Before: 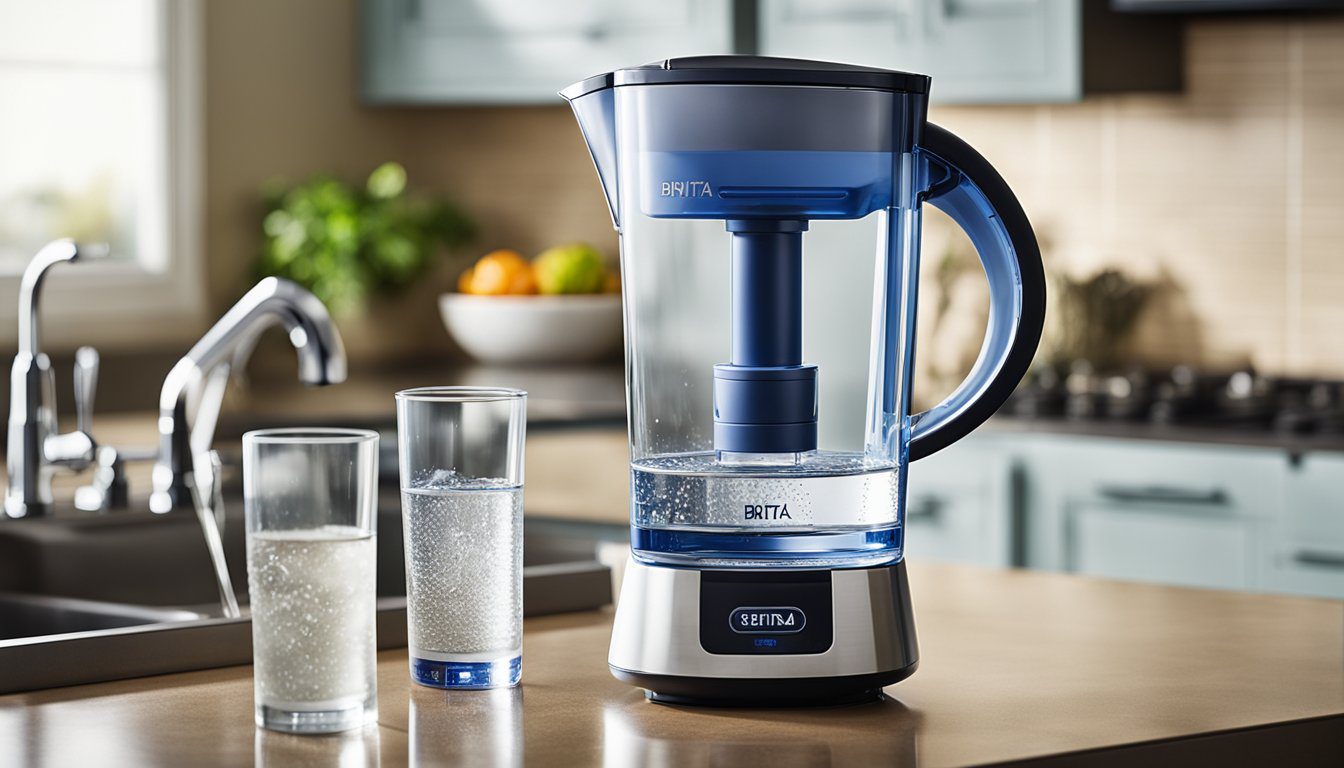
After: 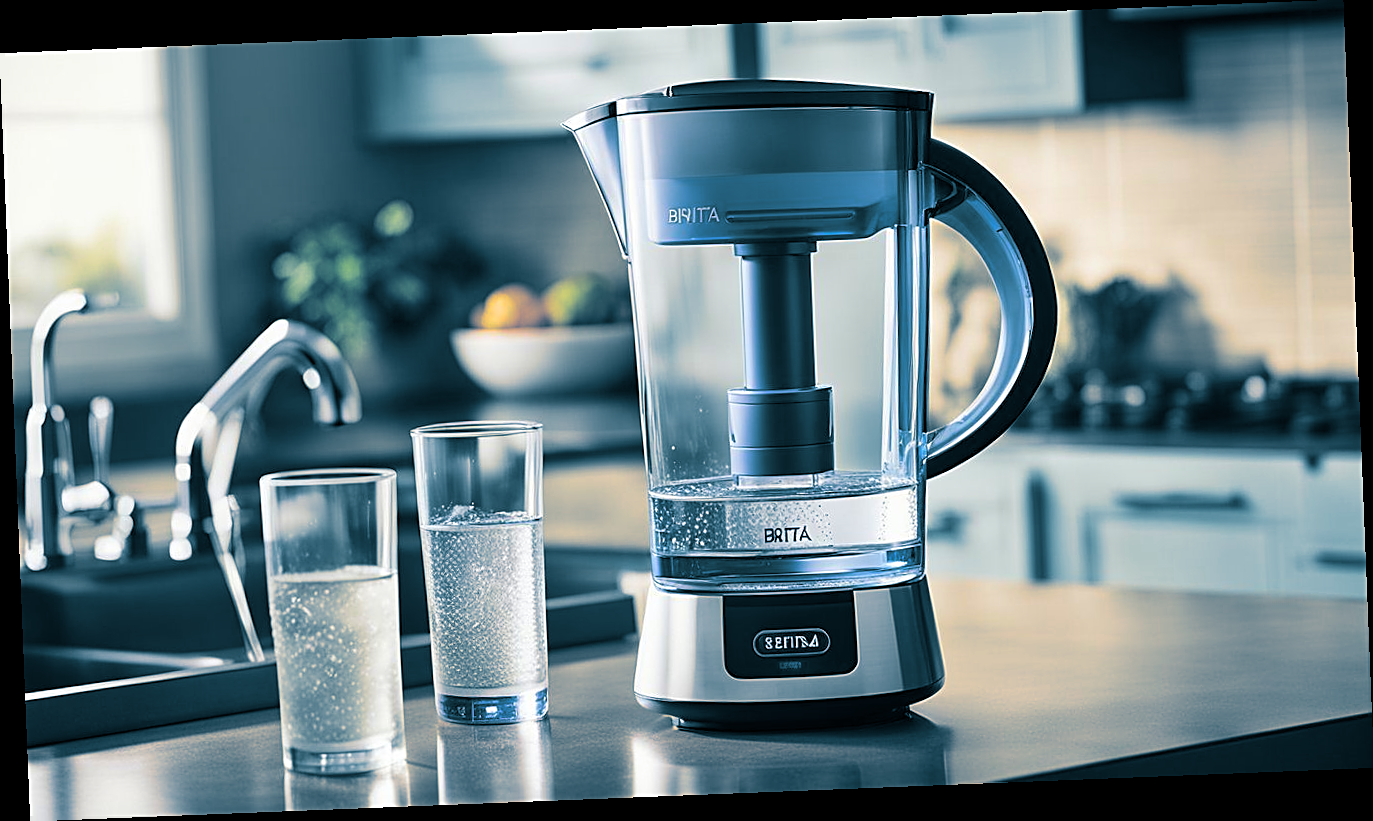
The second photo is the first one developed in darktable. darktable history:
color balance rgb: perceptual saturation grading › global saturation 25%, global vibrance 20%
rotate and perspective: rotation -2.29°, automatic cropping off
split-toning: shadows › hue 212.4°, balance -70
sharpen: on, module defaults
